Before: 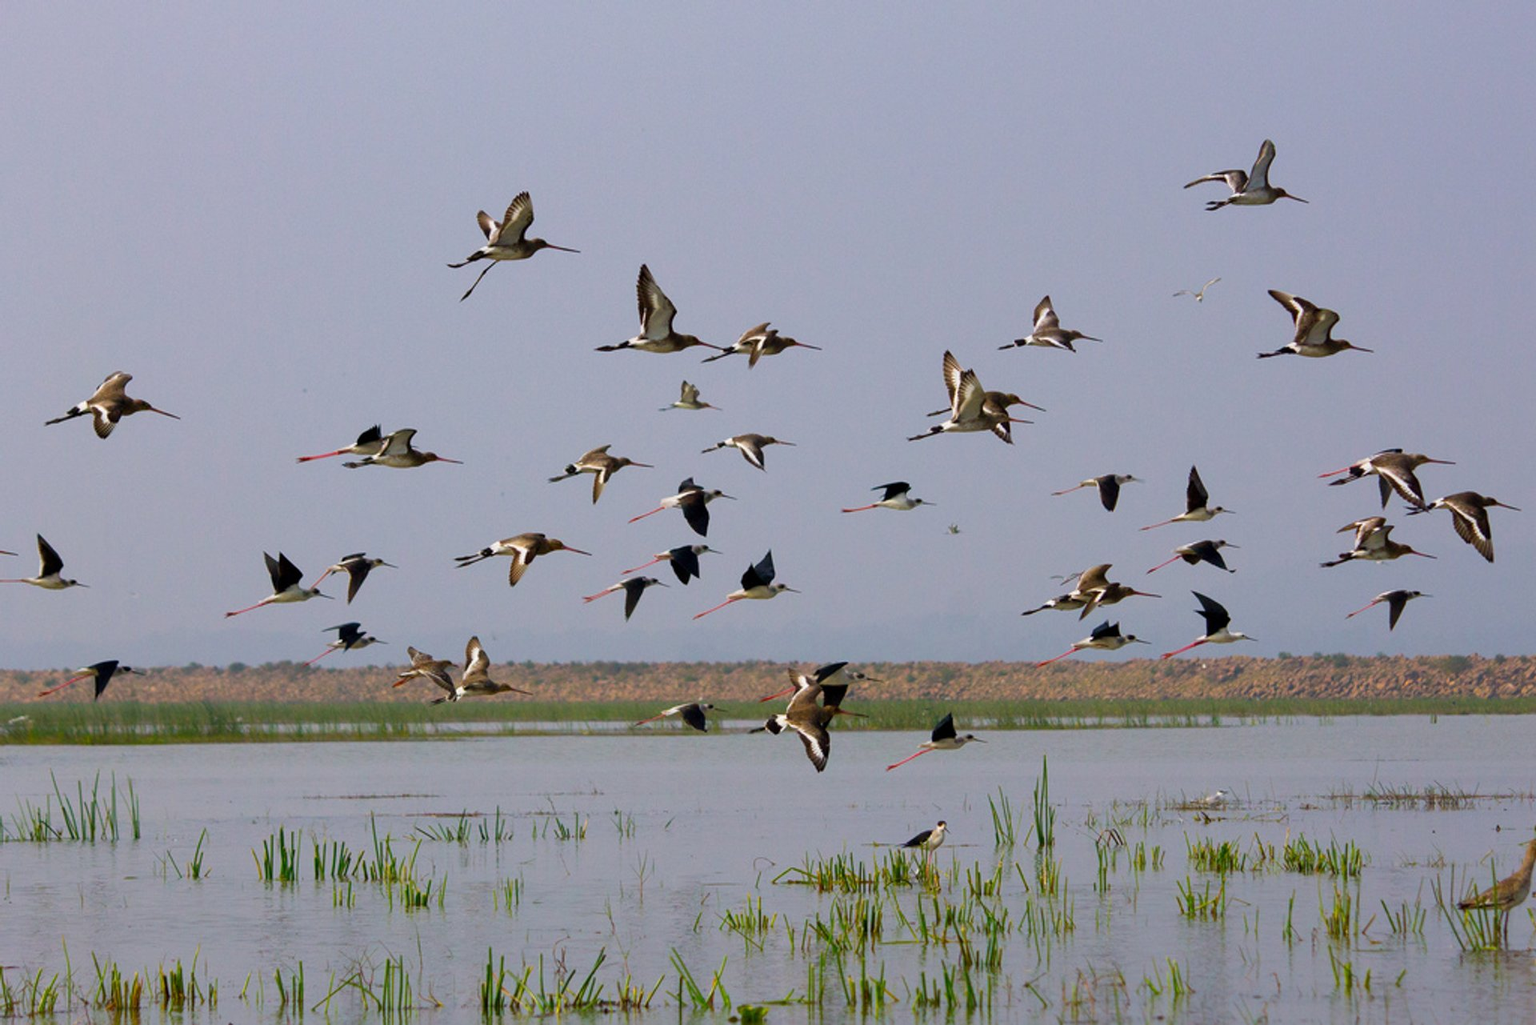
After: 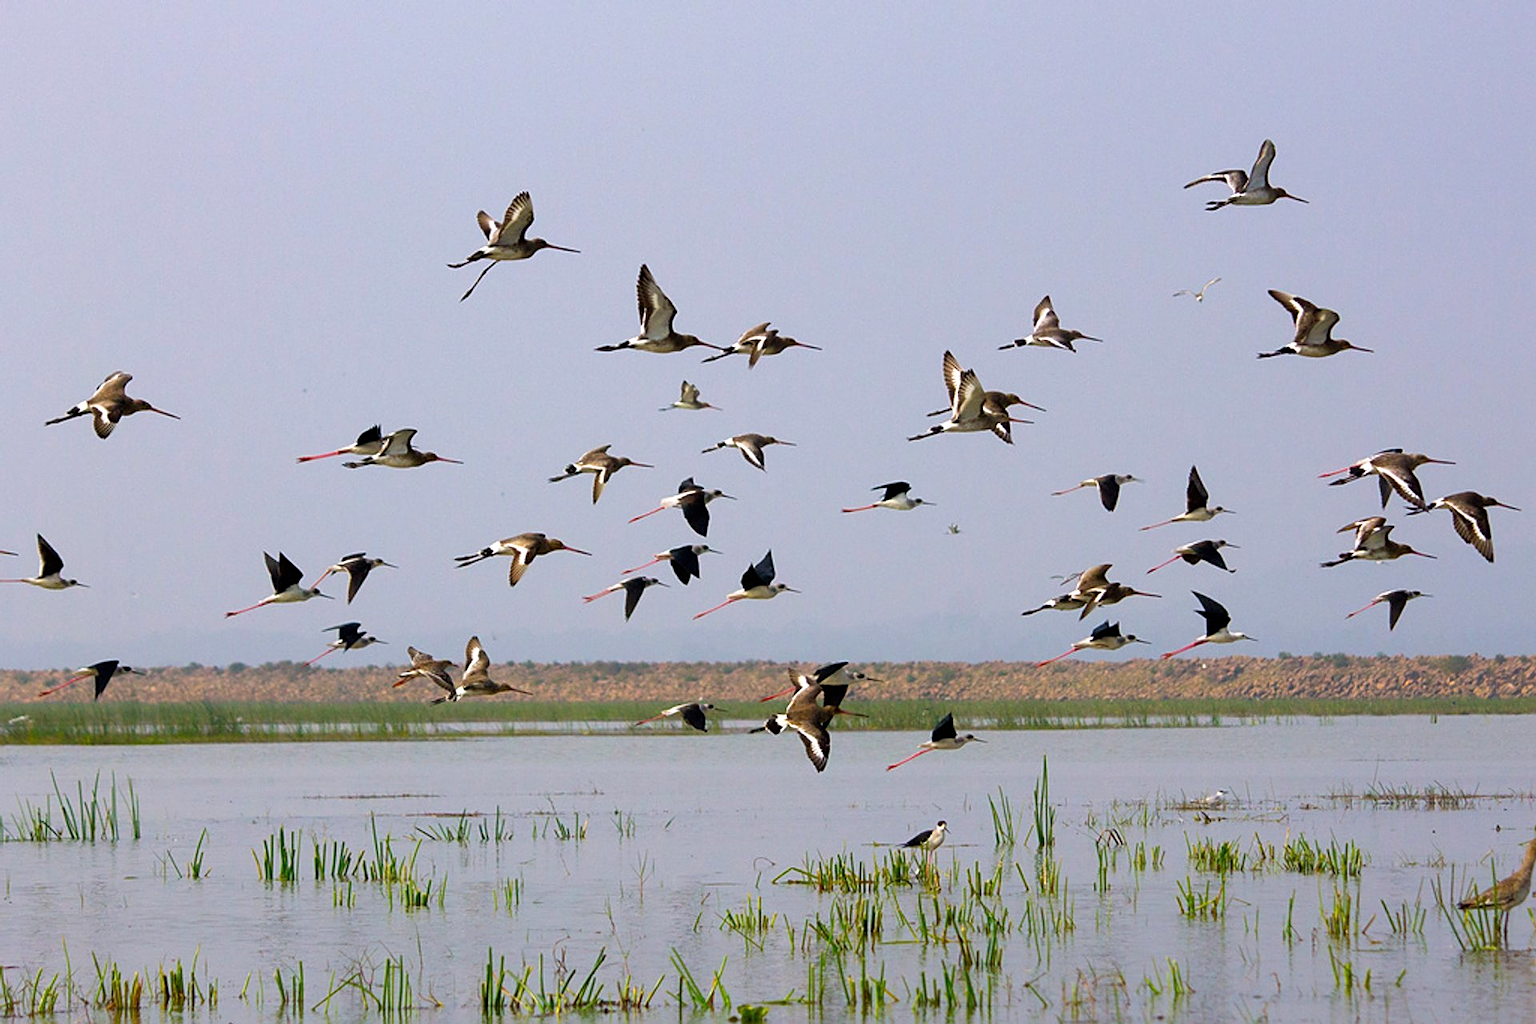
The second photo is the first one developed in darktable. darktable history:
tone equalizer: -8 EV -0.446 EV, -7 EV -0.399 EV, -6 EV -0.352 EV, -5 EV -0.257 EV, -3 EV 0.213 EV, -2 EV 0.331 EV, -1 EV 0.412 EV, +0 EV 0.388 EV
sharpen: on, module defaults
